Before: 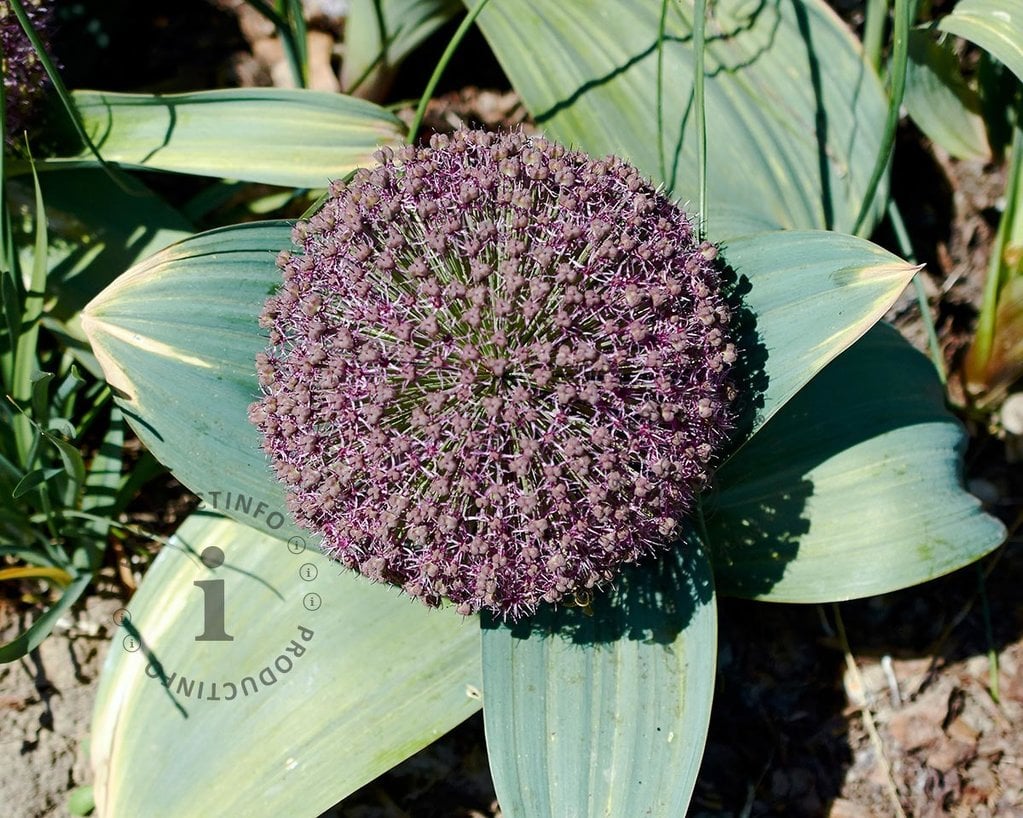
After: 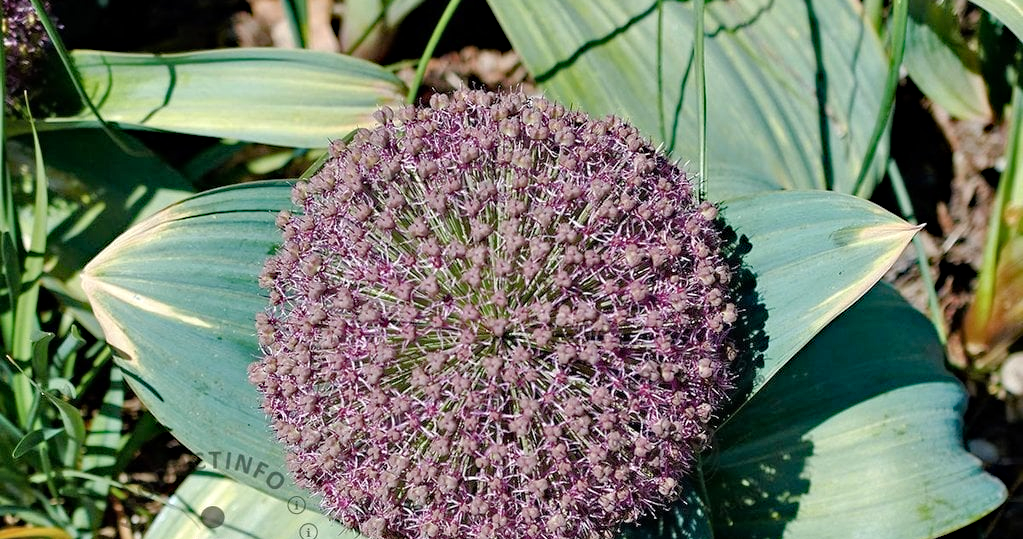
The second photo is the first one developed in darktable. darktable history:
haze removal: compatibility mode true, adaptive false
tone equalizer: -7 EV 0.147 EV, -6 EV 0.606 EV, -5 EV 1.13 EV, -4 EV 1.29 EV, -3 EV 1.16 EV, -2 EV 0.6 EV, -1 EV 0.148 EV
color zones: curves: ch1 [(0, 0.469) (0.001, 0.469) (0.12, 0.446) (0.248, 0.469) (0.5, 0.5) (0.748, 0.5) (0.999, 0.469) (1, 0.469)], mix 38.45%
crop and rotate: top 4.934%, bottom 29.15%
